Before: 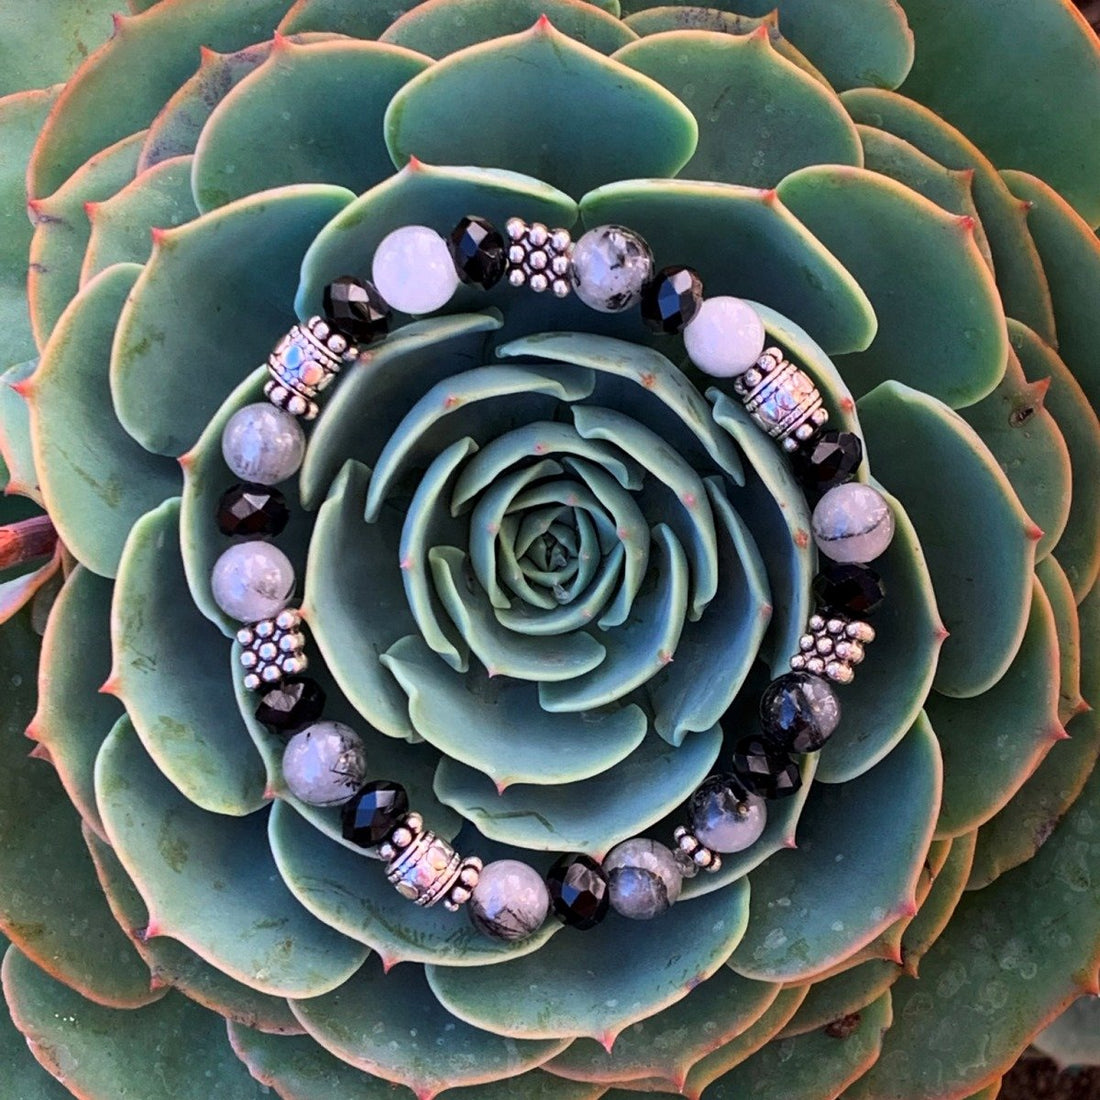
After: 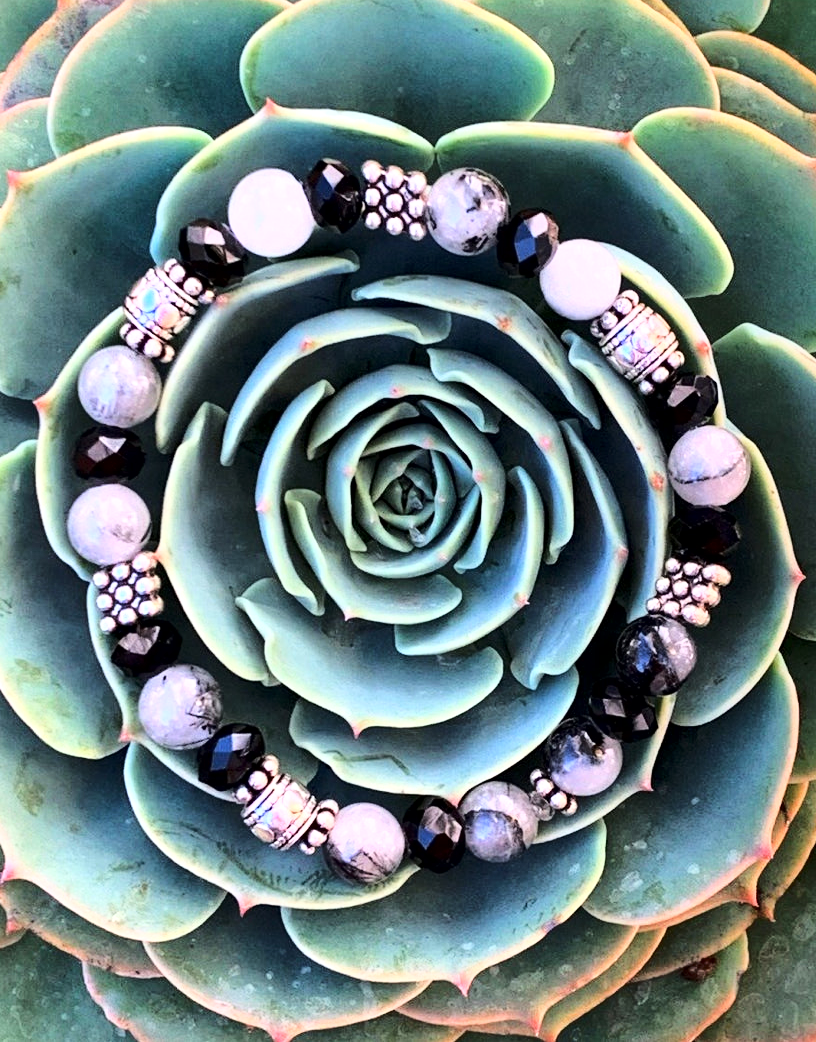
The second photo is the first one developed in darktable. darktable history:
base curve: curves: ch0 [(0, 0) (0.032, 0.037) (0.105, 0.228) (0.435, 0.76) (0.856, 0.983) (1, 1)]
local contrast: mode bilateral grid, contrast 20, coarseness 50, detail 150%, midtone range 0.2
crop and rotate: left 13.15%, top 5.251%, right 12.609%
